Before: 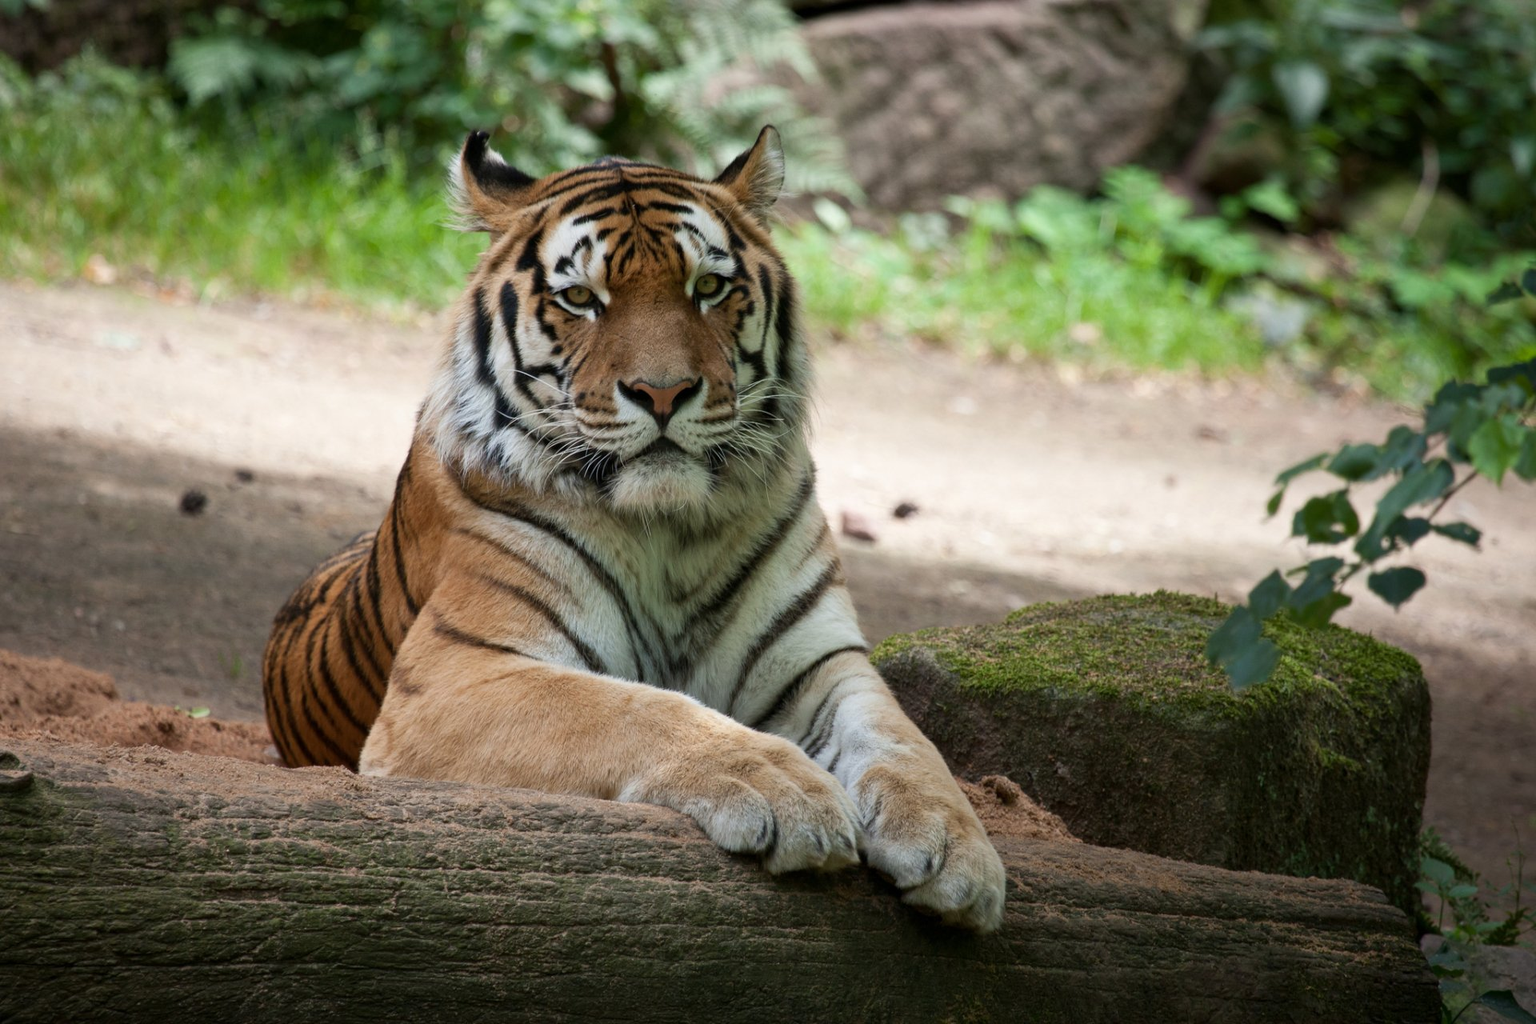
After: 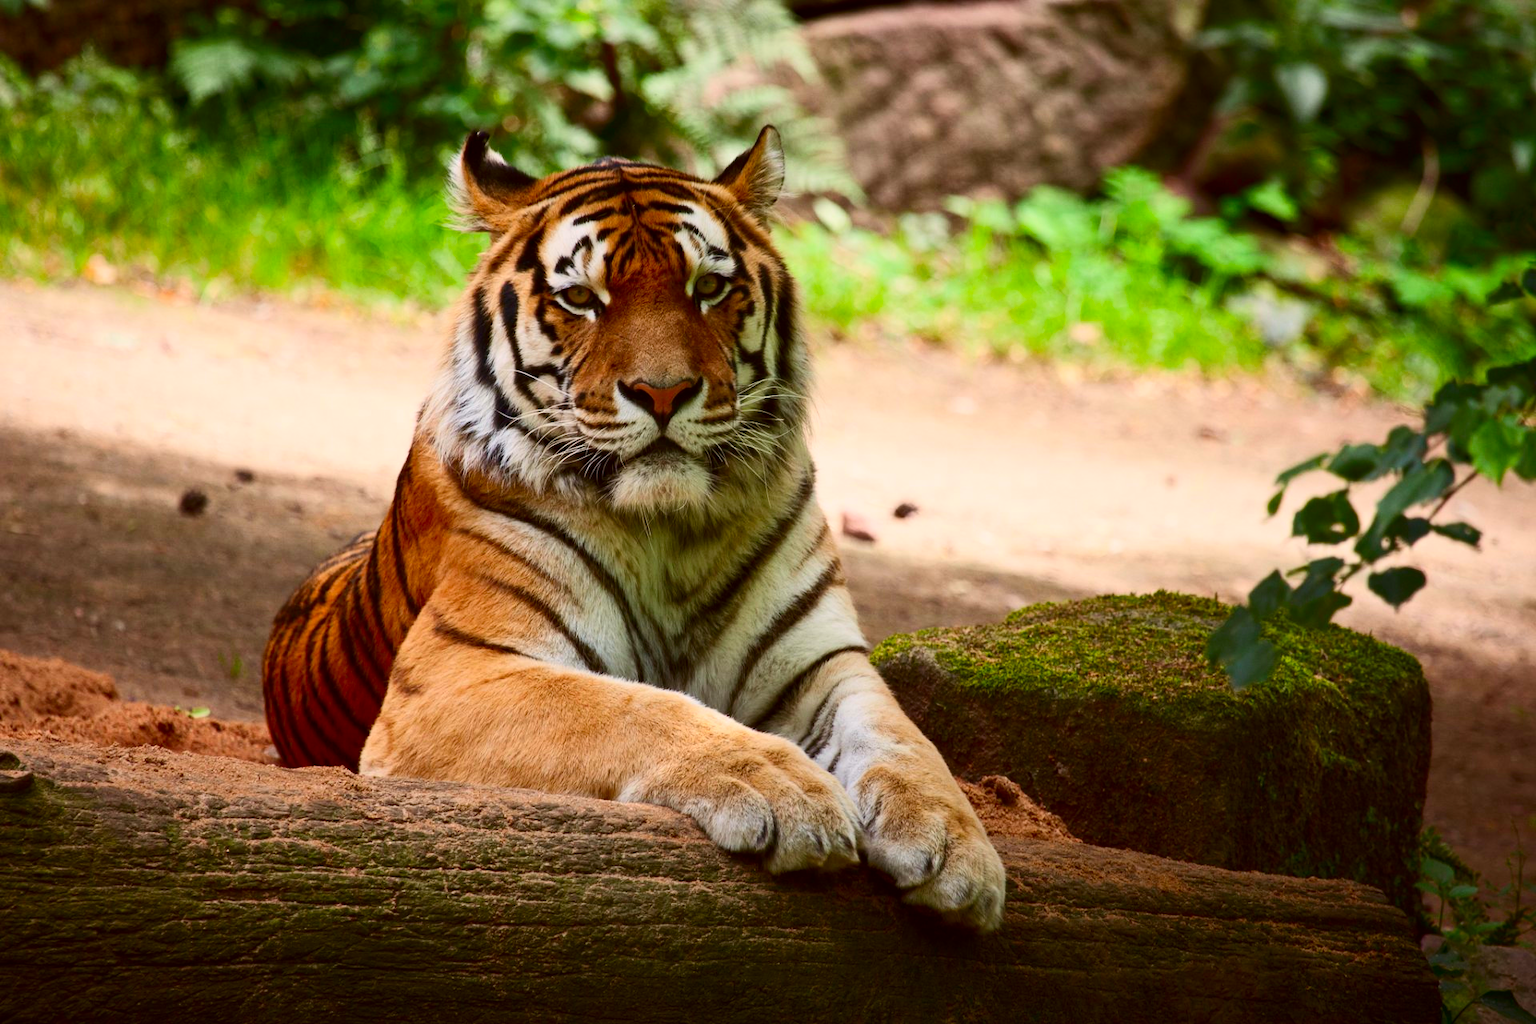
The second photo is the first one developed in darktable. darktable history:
color balance rgb: shadows lift › chroma 2.056%, shadows lift › hue 47.89°, perceptual saturation grading › global saturation 6.71%, perceptual saturation grading › shadows 3.516%, global vibrance -17.694%, contrast -6.361%
contrast brightness saturation: contrast 0.268, brightness 0.014, saturation 0.886
color correction: highlights a* 6.43, highlights b* 7.43, shadows a* 6.26, shadows b* 7.27, saturation 0.921
